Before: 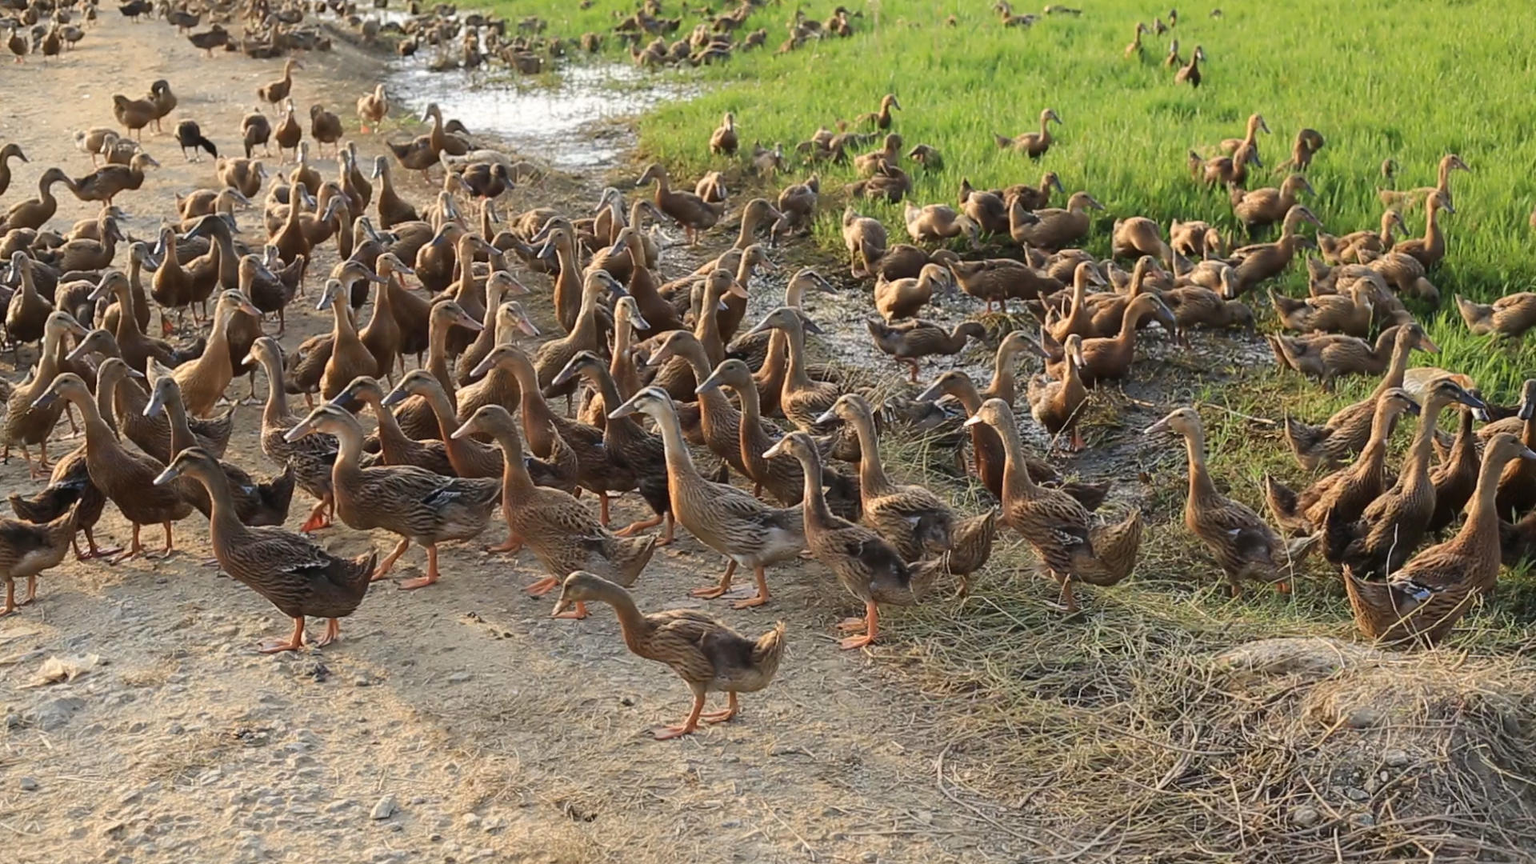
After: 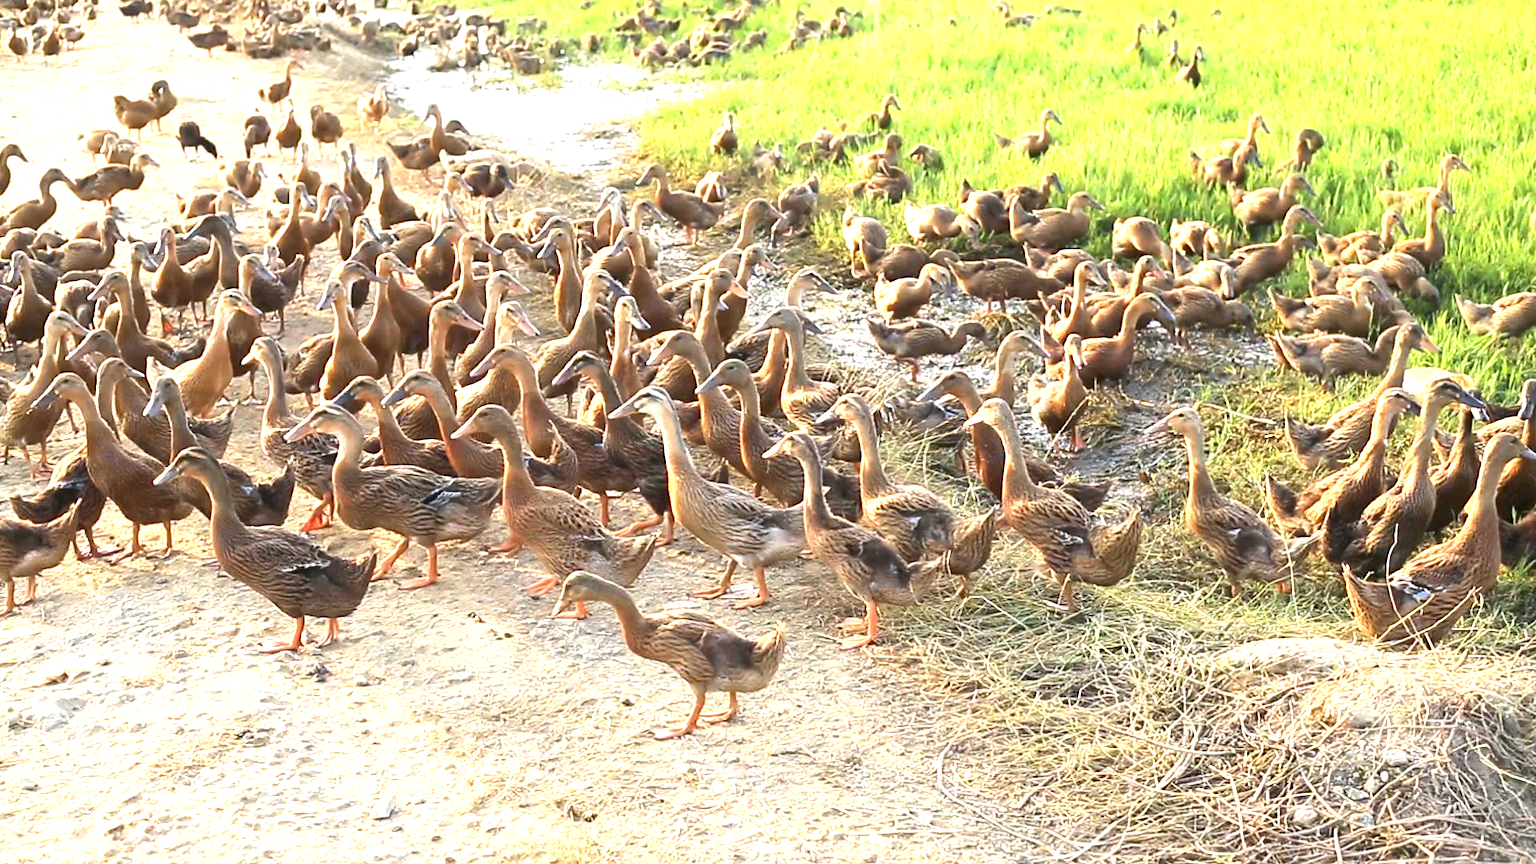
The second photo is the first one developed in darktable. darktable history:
exposure: black level correction 0.001, exposure 1.655 EV, compensate exposure bias true, compensate highlight preservation false
color zones: curves: ch1 [(0, 0.525) (0.143, 0.556) (0.286, 0.52) (0.429, 0.5) (0.571, 0.5) (0.714, 0.5) (0.857, 0.503) (1, 0.525)]
